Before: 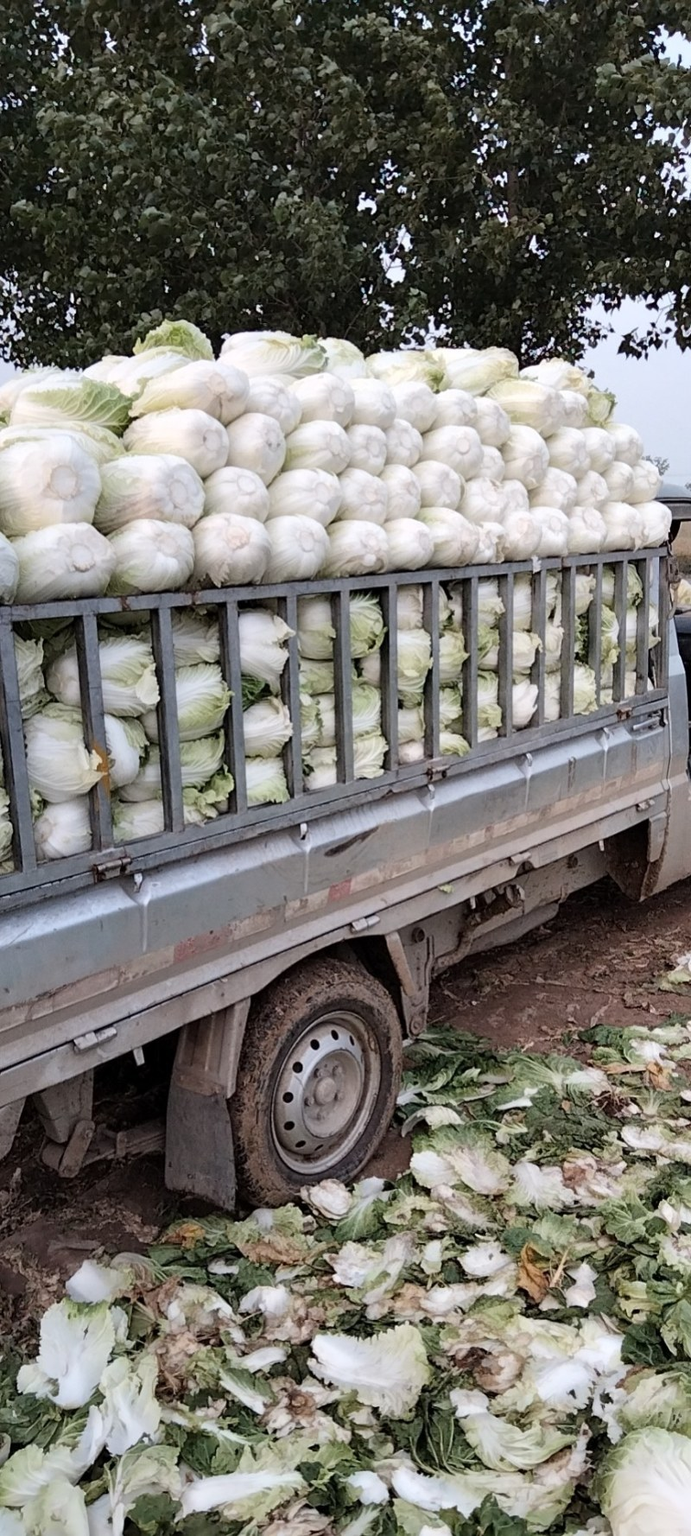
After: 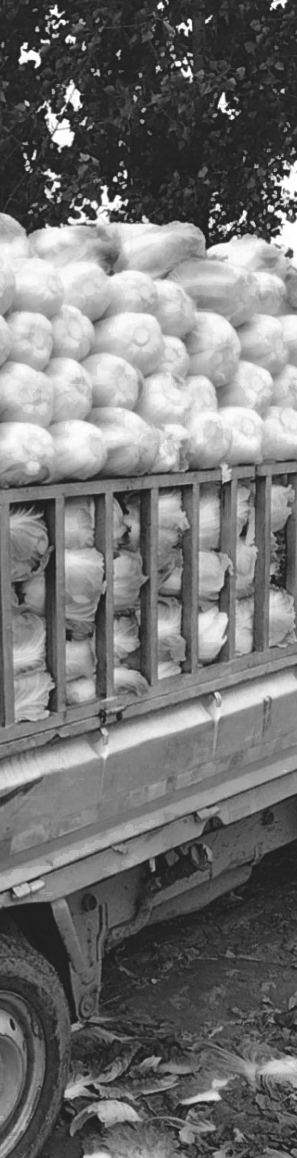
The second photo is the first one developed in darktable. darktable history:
crop and rotate: left 49.556%, top 10.152%, right 13.272%, bottom 24.713%
exposure: black level correction -0.015, exposure -0.128 EV, compensate highlight preservation false
color zones: curves: ch0 [(0.287, 0.048) (0.493, 0.484) (0.737, 0.816)]; ch1 [(0, 0) (0.143, 0) (0.286, 0) (0.429, 0) (0.571, 0) (0.714, 0) (0.857, 0)]
